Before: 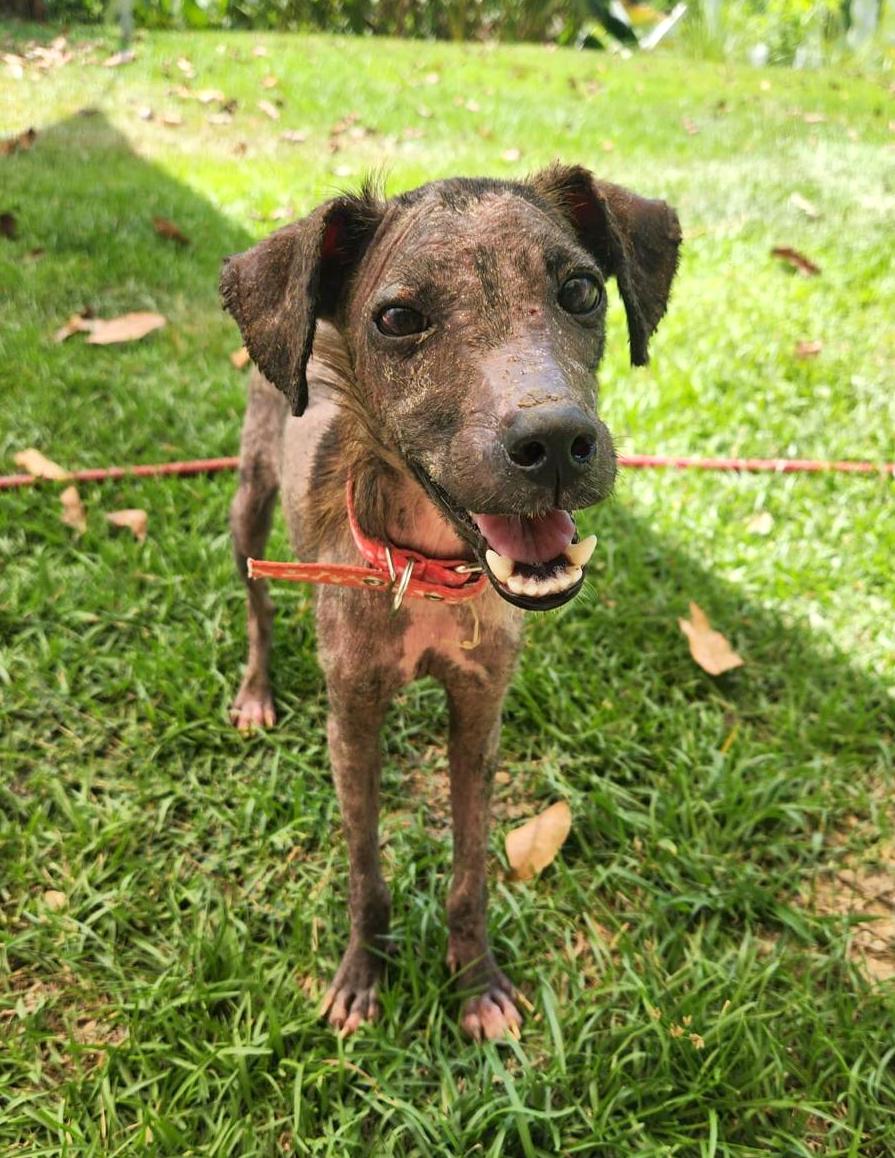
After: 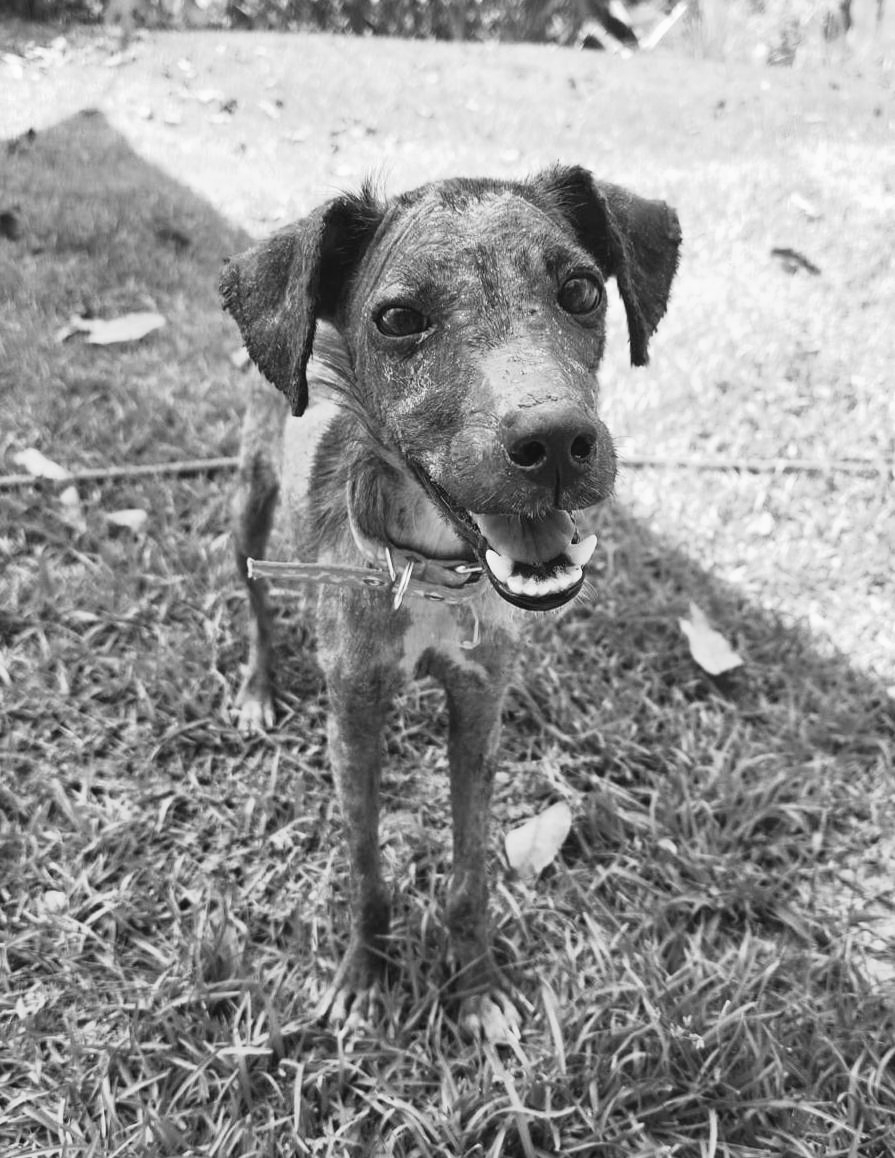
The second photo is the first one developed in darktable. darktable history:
tone curve: curves: ch0 [(0, 0) (0.003, 0.045) (0.011, 0.051) (0.025, 0.057) (0.044, 0.074) (0.069, 0.096) (0.1, 0.125) (0.136, 0.16) (0.177, 0.201) (0.224, 0.242) (0.277, 0.299) (0.335, 0.362) (0.399, 0.432) (0.468, 0.512) (0.543, 0.601) (0.623, 0.691) (0.709, 0.786) (0.801, 0.876) (0.898, 0.927) (1, 1)], preserve colors none
color zones: curves: ch0 [(0, 0.5) (0.143, 0.5) (0.286, 0.5) (0.429, 0.5) (0.571, 0.5) (0.714, 0.476) (0.857, 0.5) (1, 0.5)]; ch2 [(0, 0.5) (0.143, 0.5) (0.286, 0.5) (0.429, 0.5) (0.571, 0.5) (0.714, 0.487) (0.857, 0.5) (1, 0.5)]
monochrome: on, module defaults
